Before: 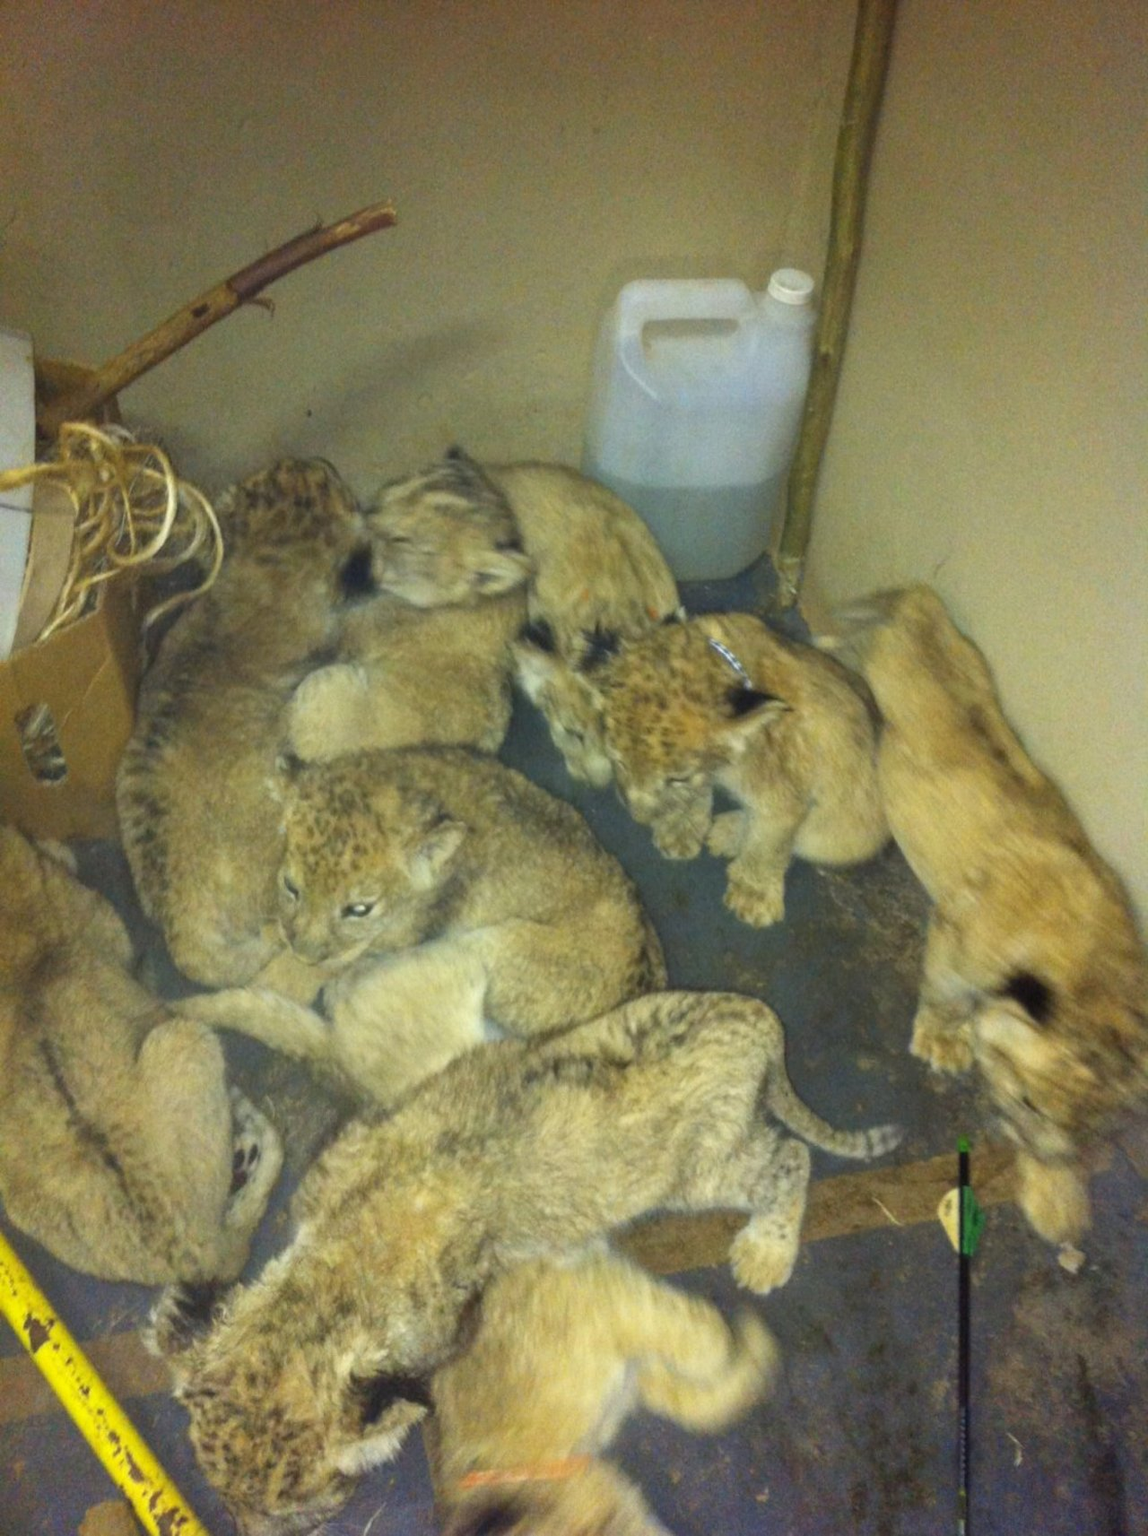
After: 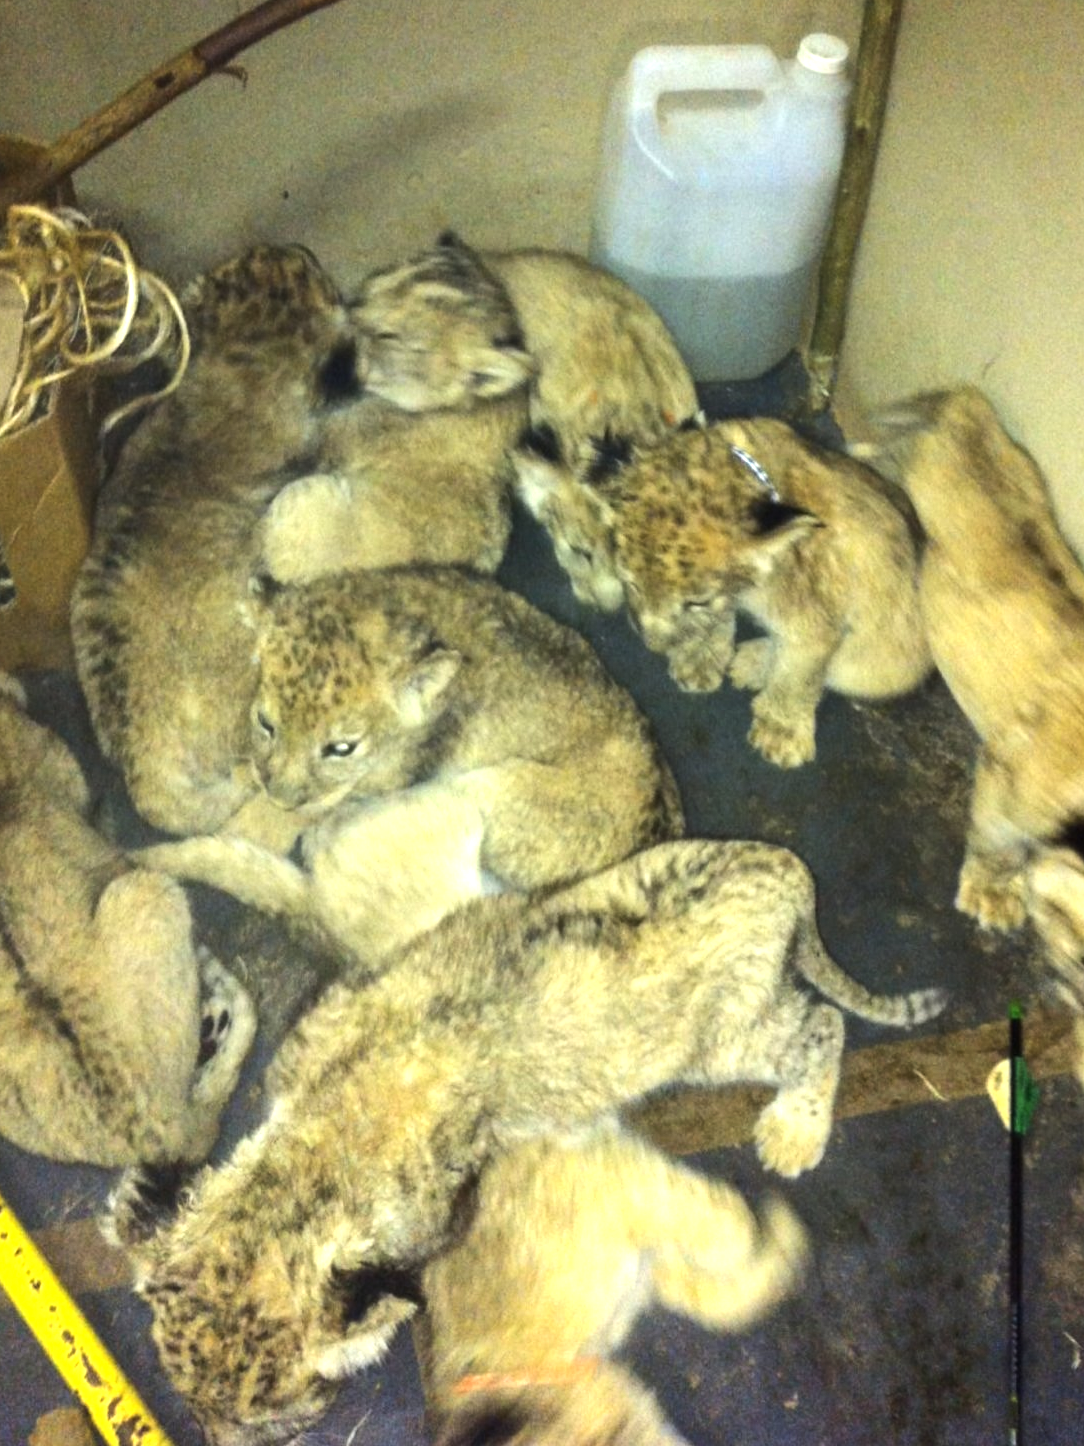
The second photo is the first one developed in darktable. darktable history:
crop and rotate: left 4.626%, top 15.543%, right 10.679%
tone equalizer: -8 EV -1.12 EV, -7 EV -1.03 EV, -6 EV -0.858 EV, -5 EV -0.563 EV, -3 EV 0.59 EV, -2 EV 0.853 EV, -1 EV 0.99 EV, +0 EV 1.06 EV, edges refinement/feathering 500, mask exposure compensation -1.57 EV, preserve details no
